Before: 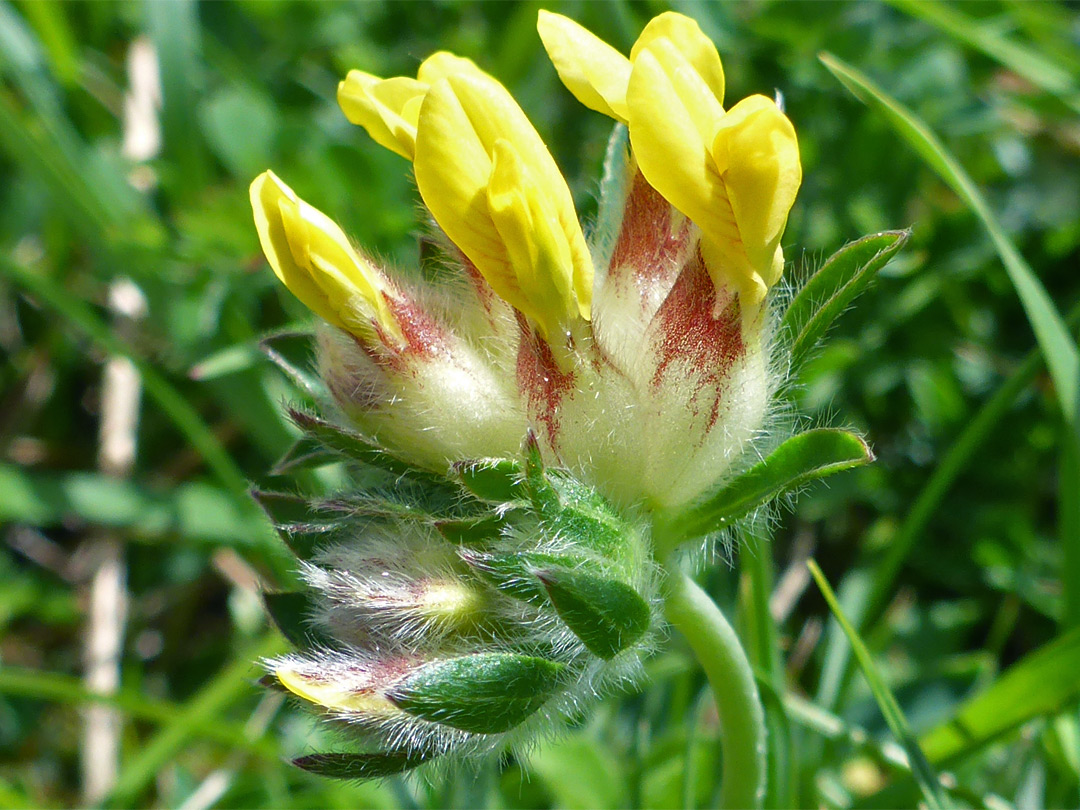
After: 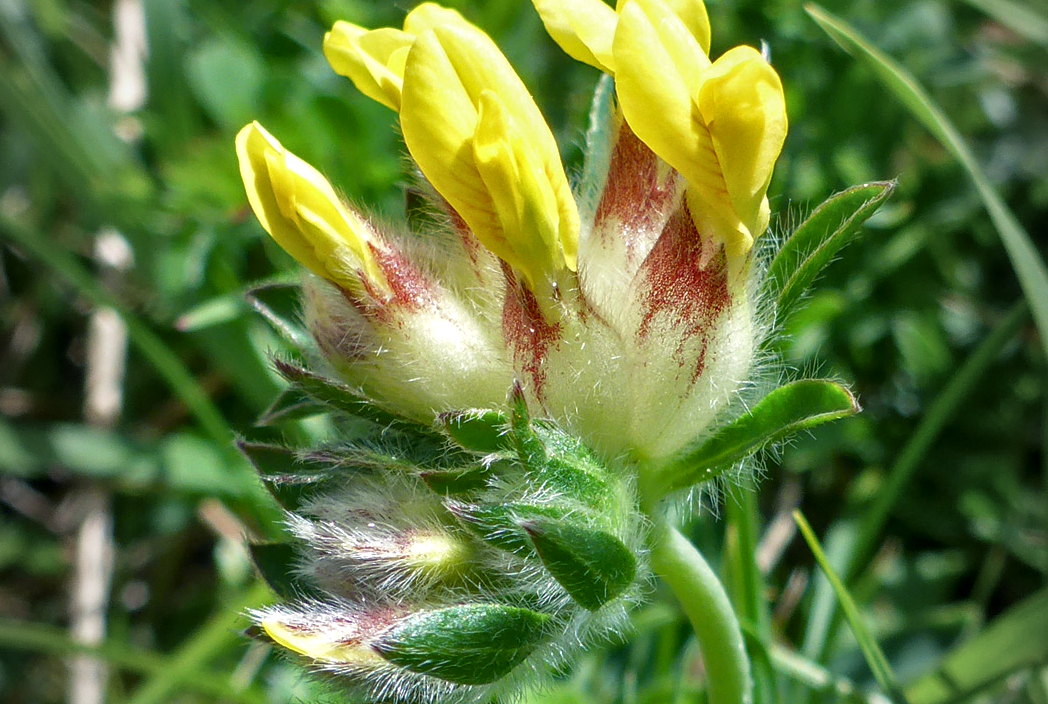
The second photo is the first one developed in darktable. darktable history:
local contrast: on, module defaults
vignetting: fall-off start 96.79%, fall-off radius 100.56%, width/height ratio 0.613
crop: left 1.327%, top 6.116%, right 1.551%, bottom 6.878%
